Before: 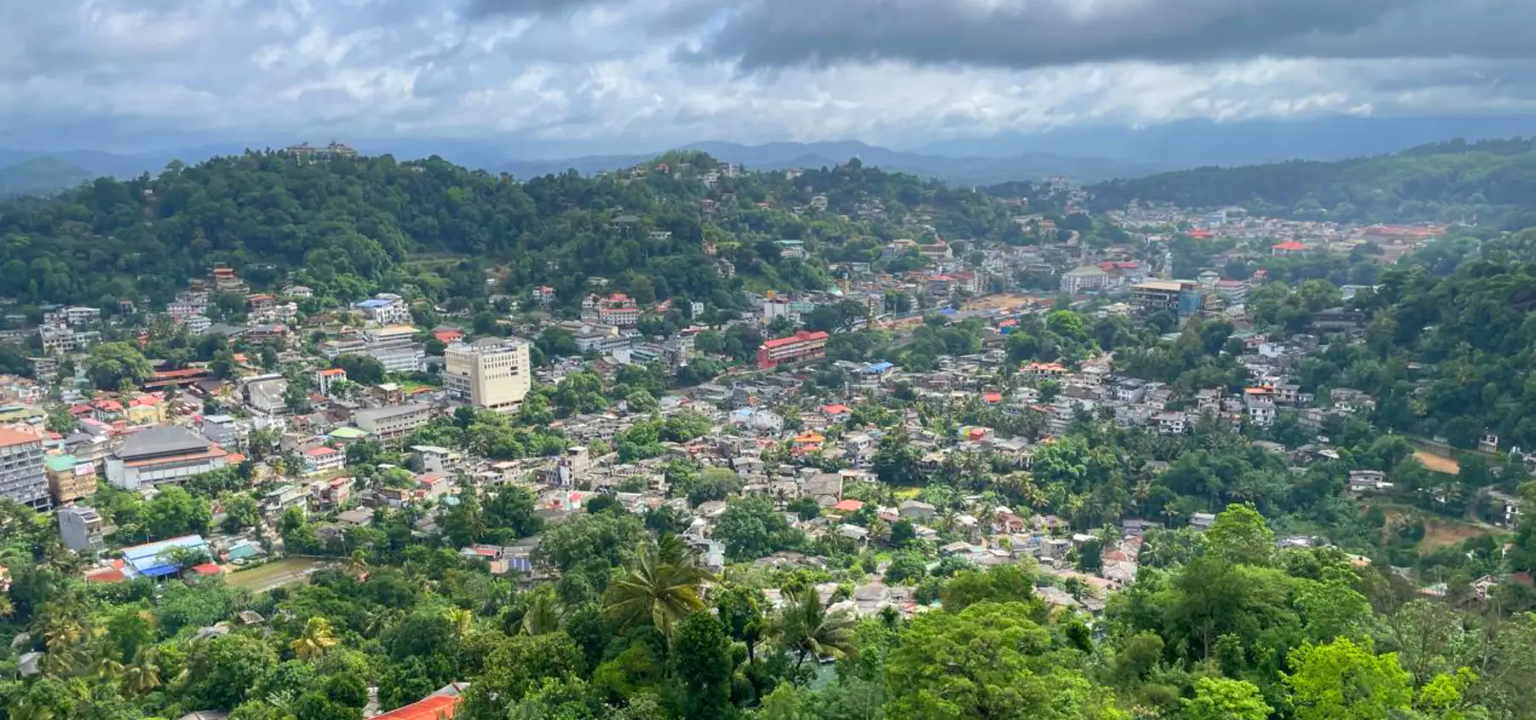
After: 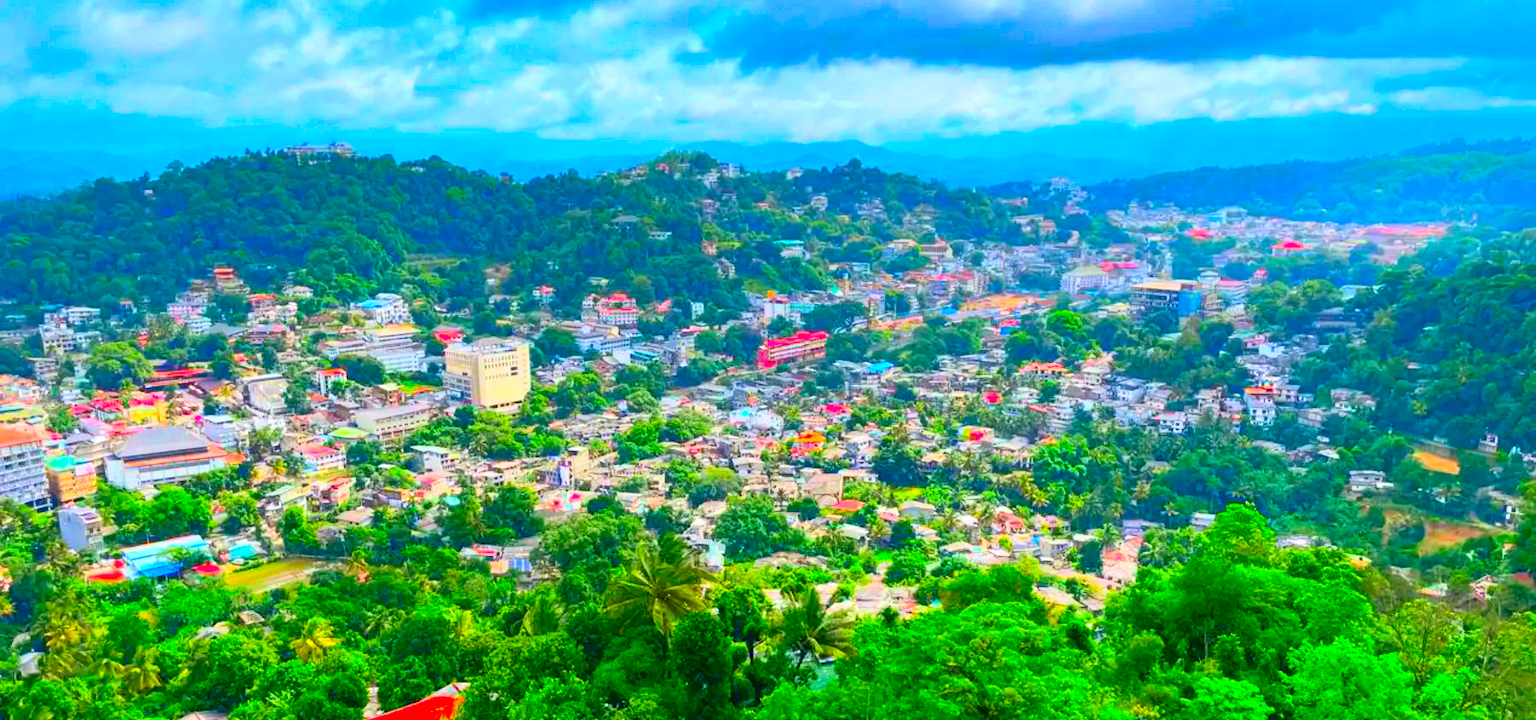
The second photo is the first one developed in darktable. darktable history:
contrast brightness saturation: contrast 0.24, brightness 0.26, saturation 0.39
color correction: highlights a* 1.59, highlights b* -1.7, saturation 2.48
shadows and highlights: highlights color adjustment 0%, low approximation 0.01, soften with gaussian
